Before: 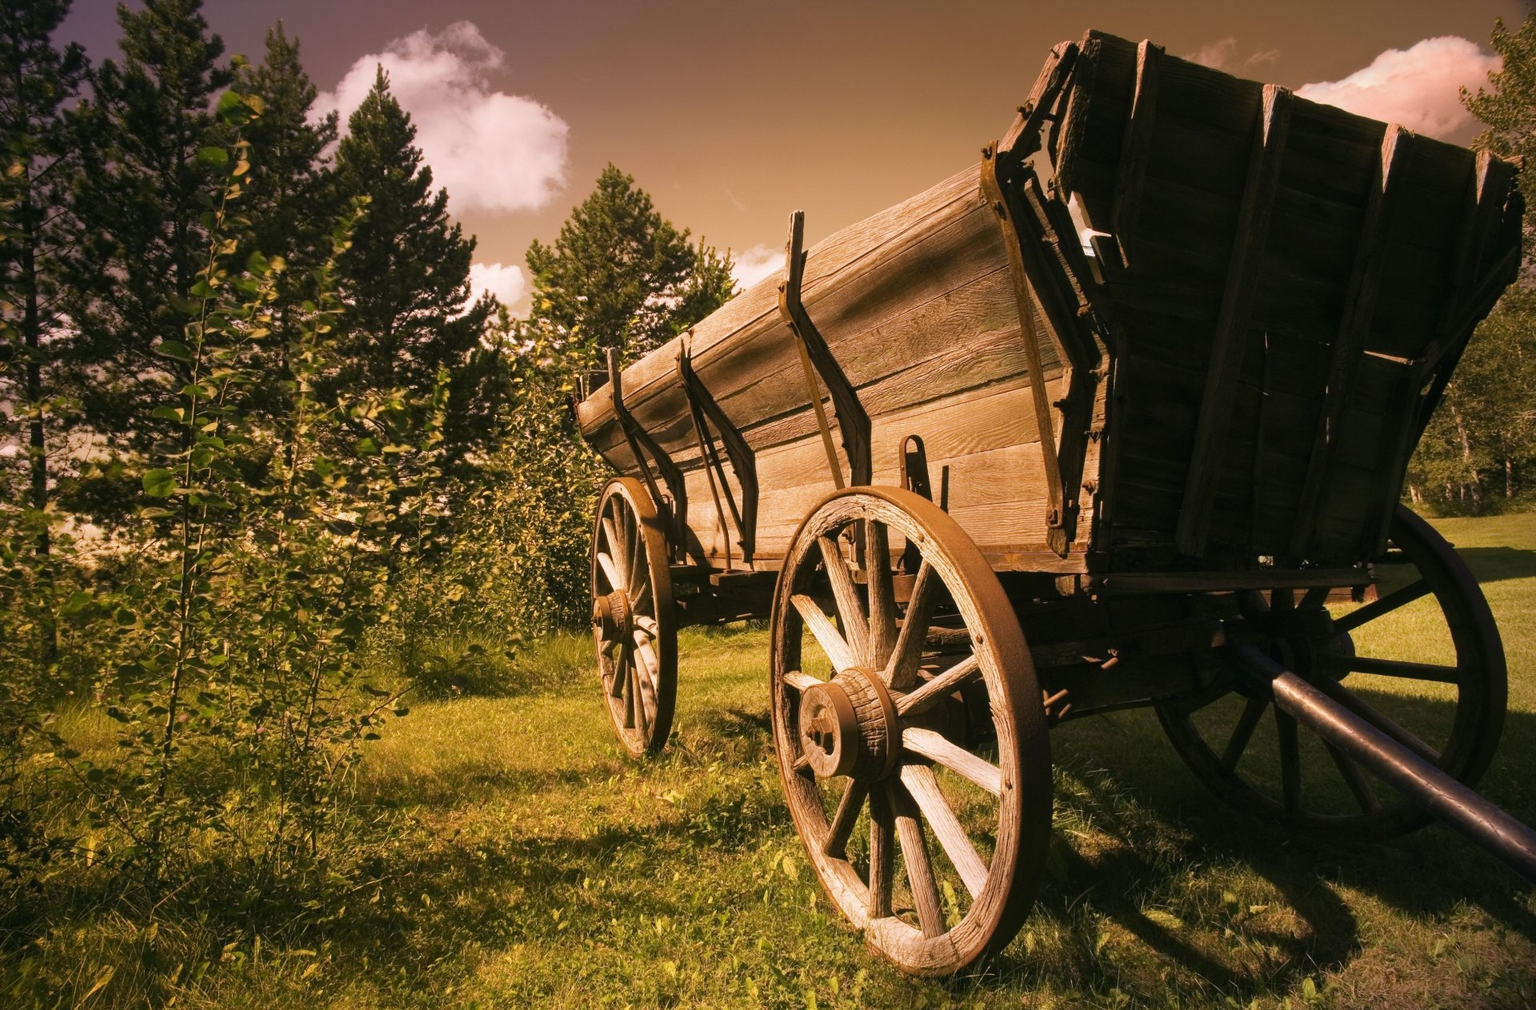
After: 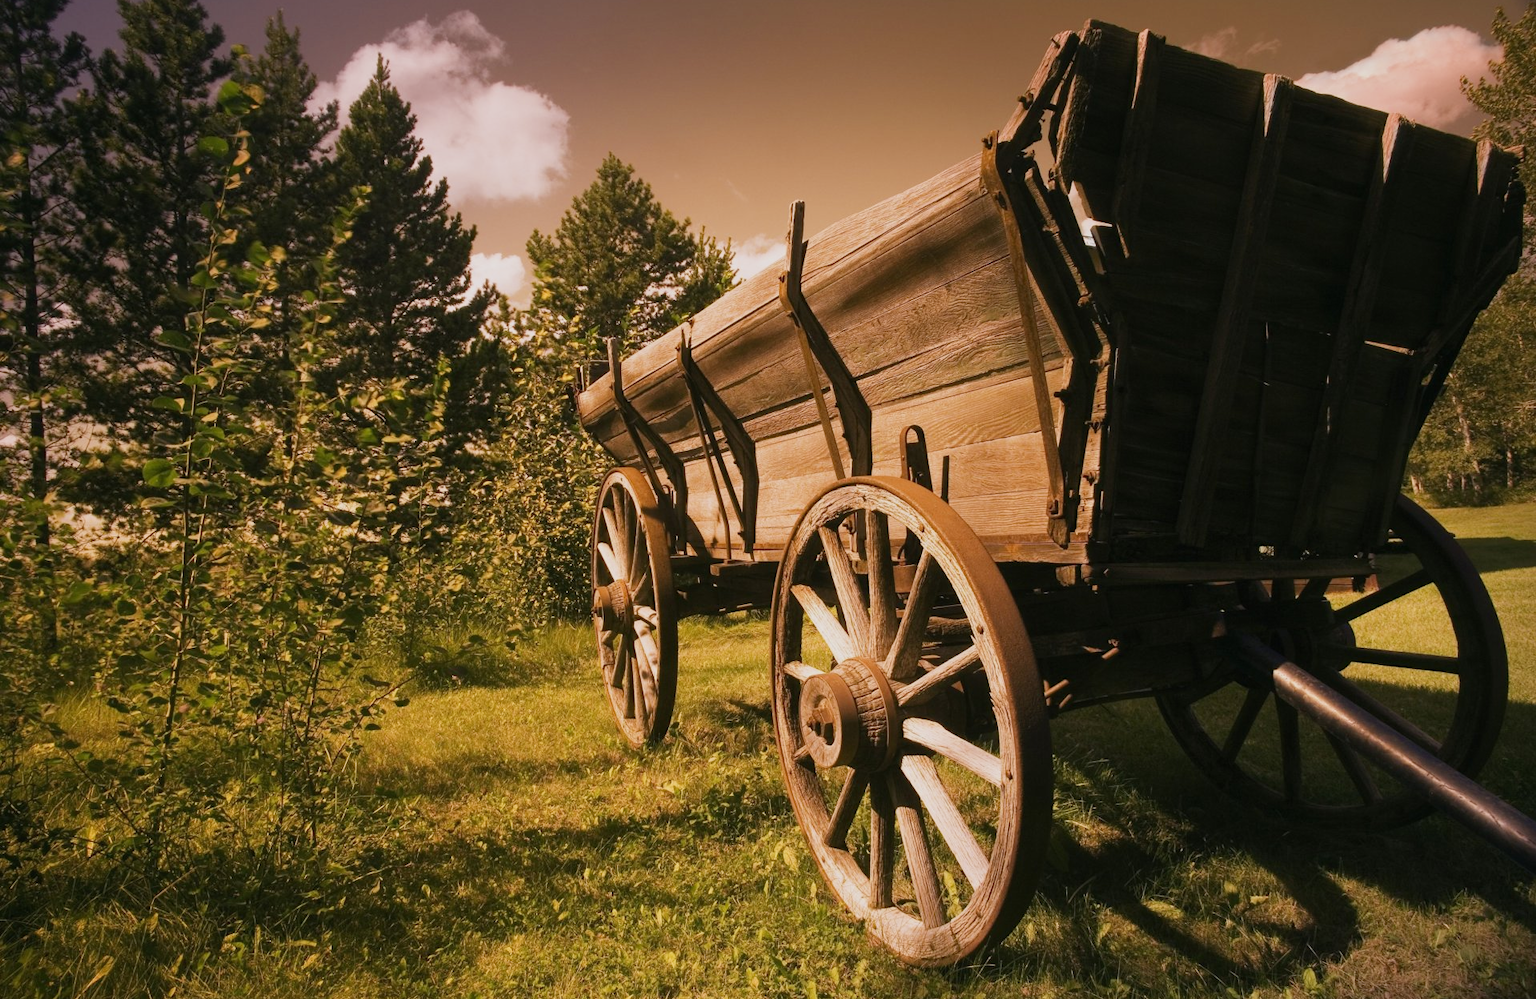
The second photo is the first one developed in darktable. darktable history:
crop: top 1.049%, right 0.001%
sigmoid: contrast 1.22, skew 0.65
color zones: curves: ch0 [(0.068, 0.464) (0.25, 0.5) (0.48, 0.508) (0.75, 0.536) (0.886, 0.476) (0.967, 0.456)]; ch1 [(0.066, 0.456) (0.25, 0.5) (0.616, 0.508) (0.746, 0.56) (0.934, 0.444)]
